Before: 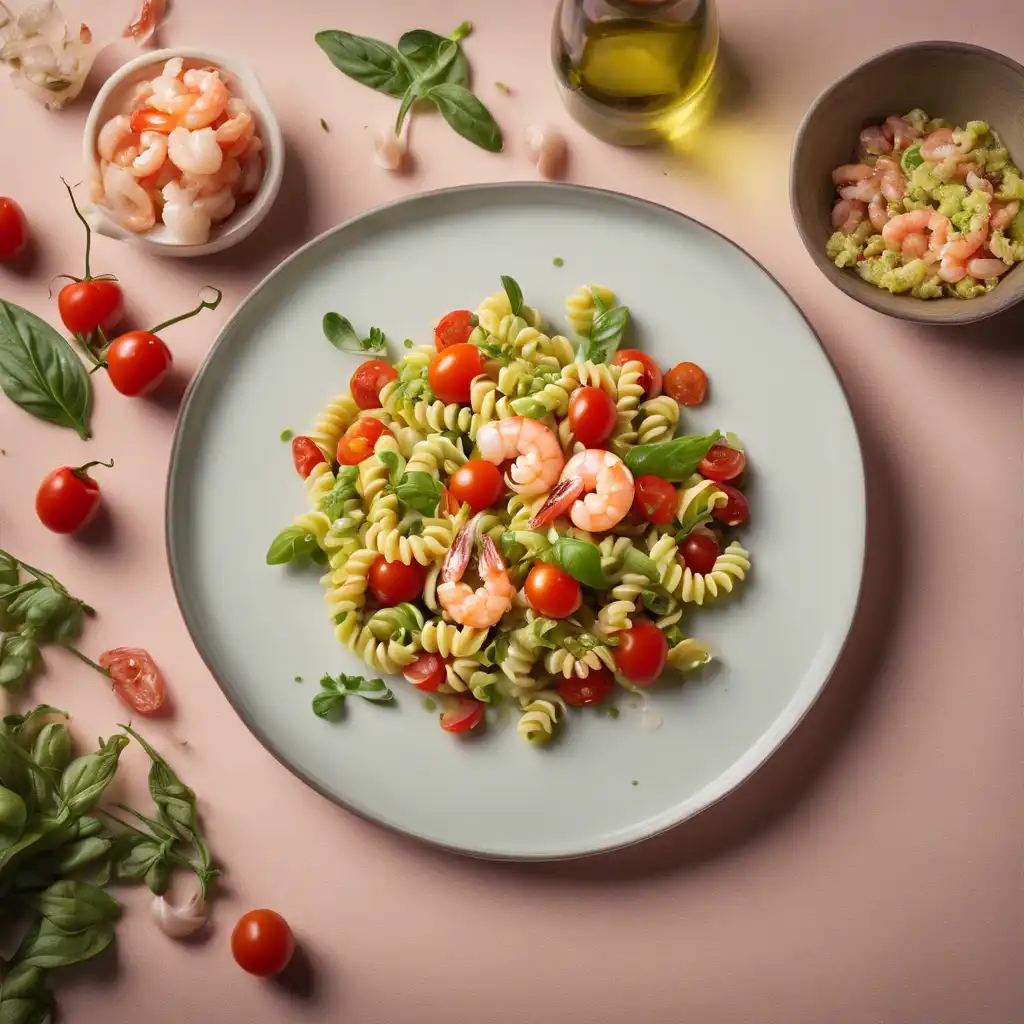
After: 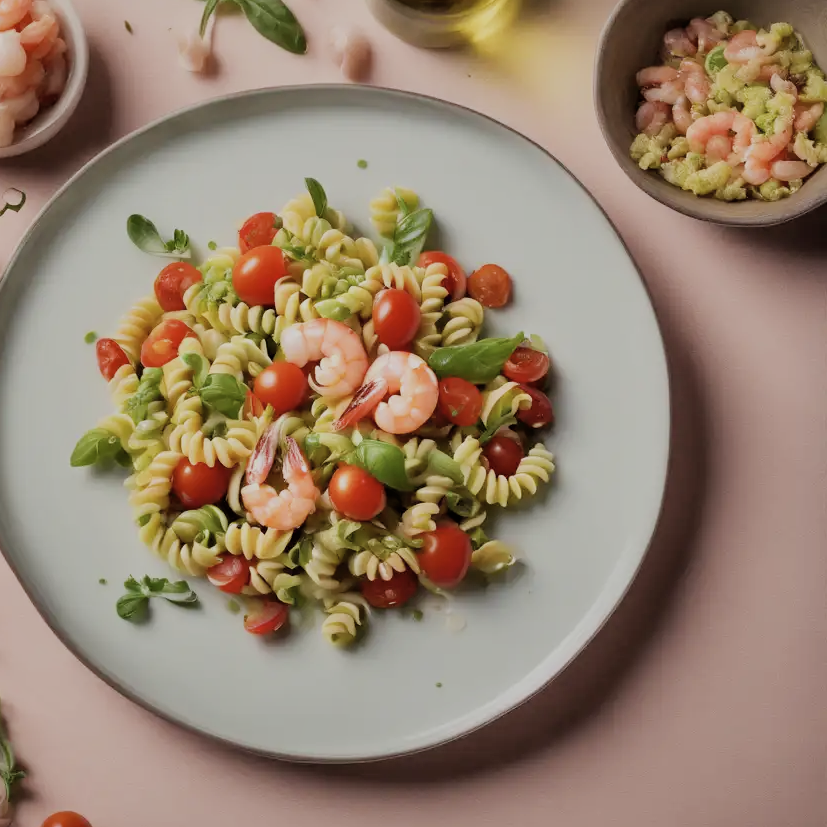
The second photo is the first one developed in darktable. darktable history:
color correction: saturation 0.85
shadows and highlights: low approximation 0.01, soften with gaussian
crop: left 19.159%, top 9.58%, bottom 9.58%
filmic rgb: black relative exposure -7.65 EV, white relative exposure 4.56 EV, hardness 3.61
